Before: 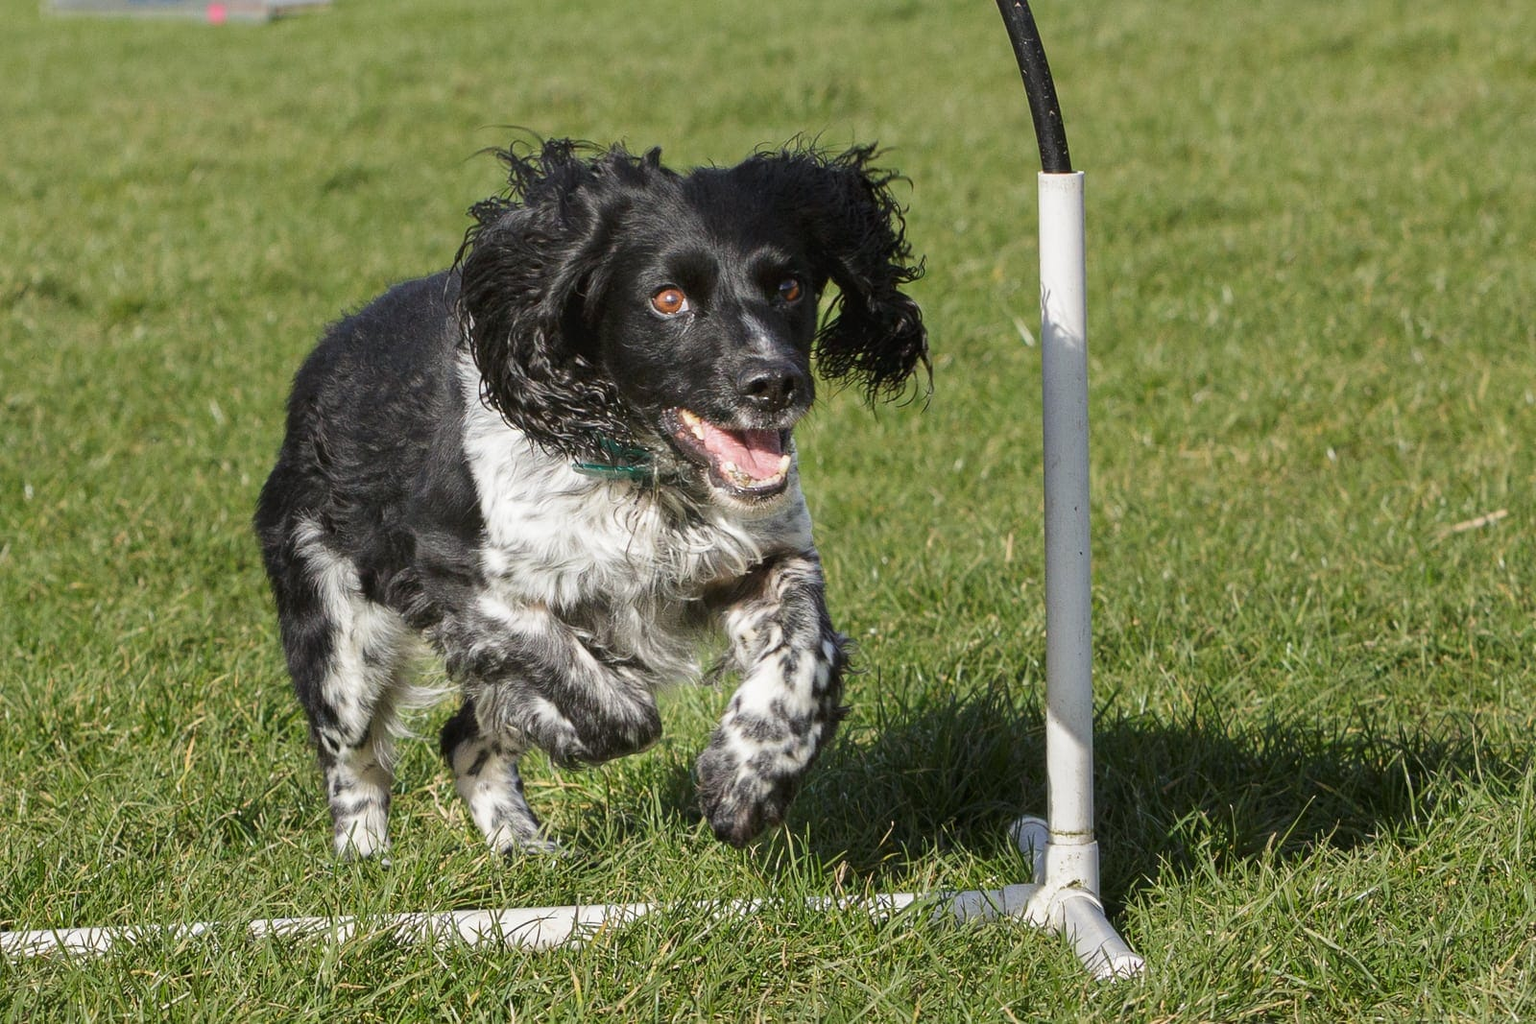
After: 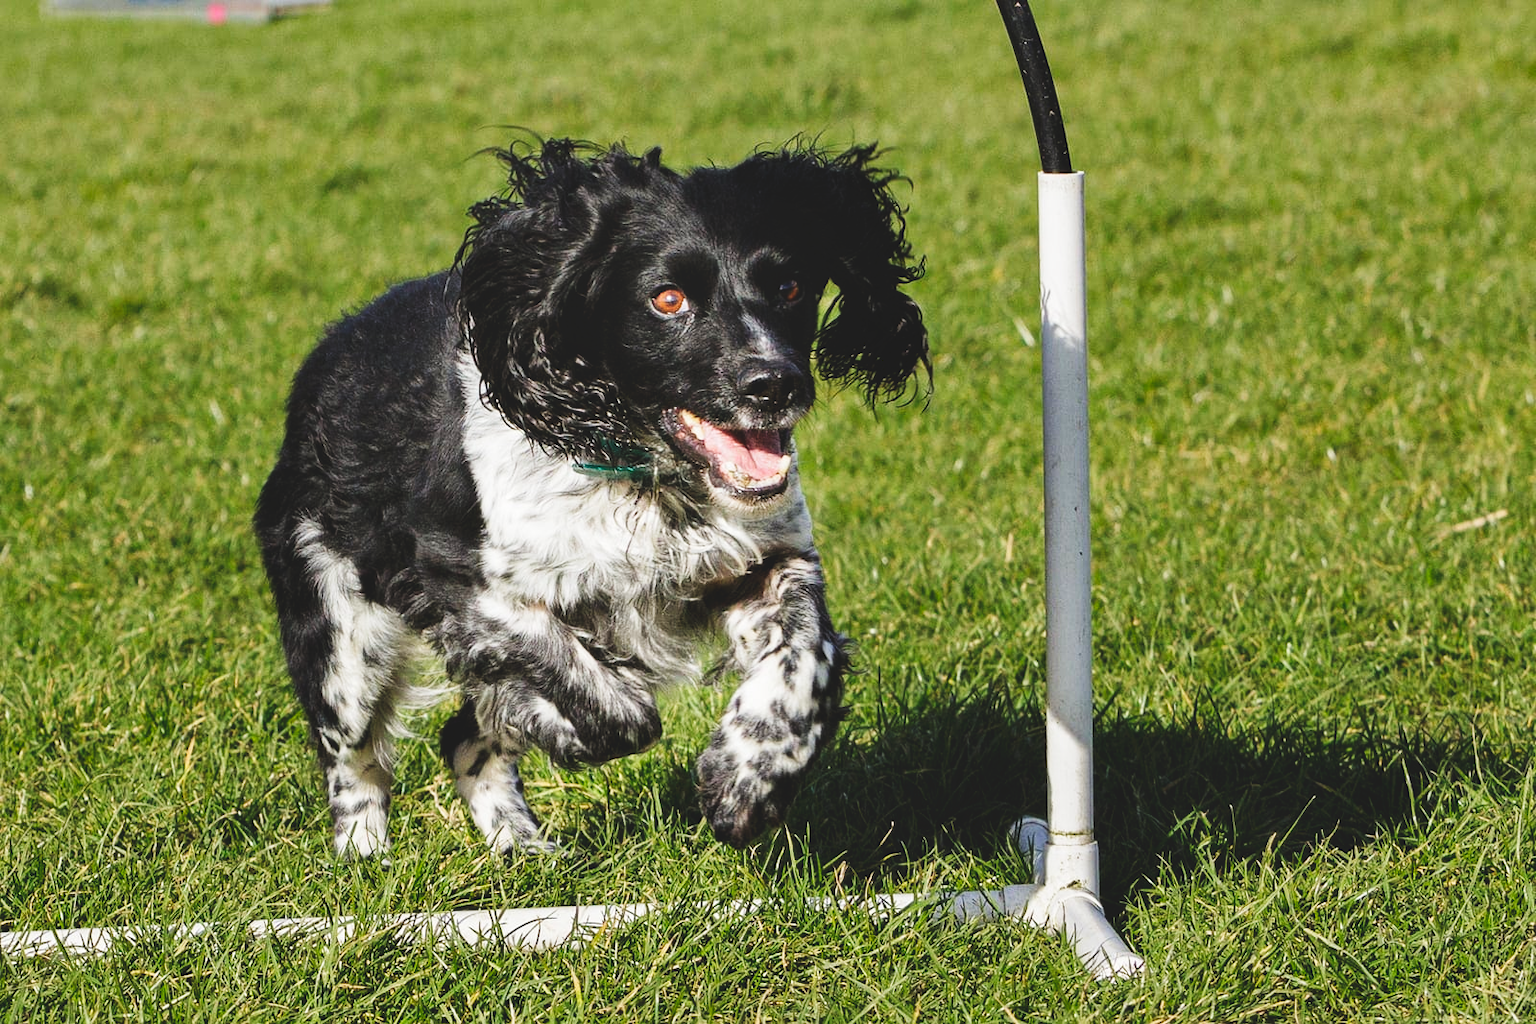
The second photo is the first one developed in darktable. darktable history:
shadows and highlights: low approximation 0.01, soften with gaussian
tone curve: curves: ch0 [(0, 0) (0.003, 0.103) (0.011, 0.103) (0.025, 0.105) (0.044, 0.108) (0.069, 0.108) (0.1, 0.111) (0.136, 0.121) (0.177, 0.145) (0.224, 0.174) (0.277, 0.223) (0.335, 0.289) (0.399, 0.374) (0.468, 0.47) (0.543, 0.579) (0.623, 0.687) (0.709, 0.787) (0.801, 0.879) (0.898, 0.942) (1, 1)], preserve colors none
